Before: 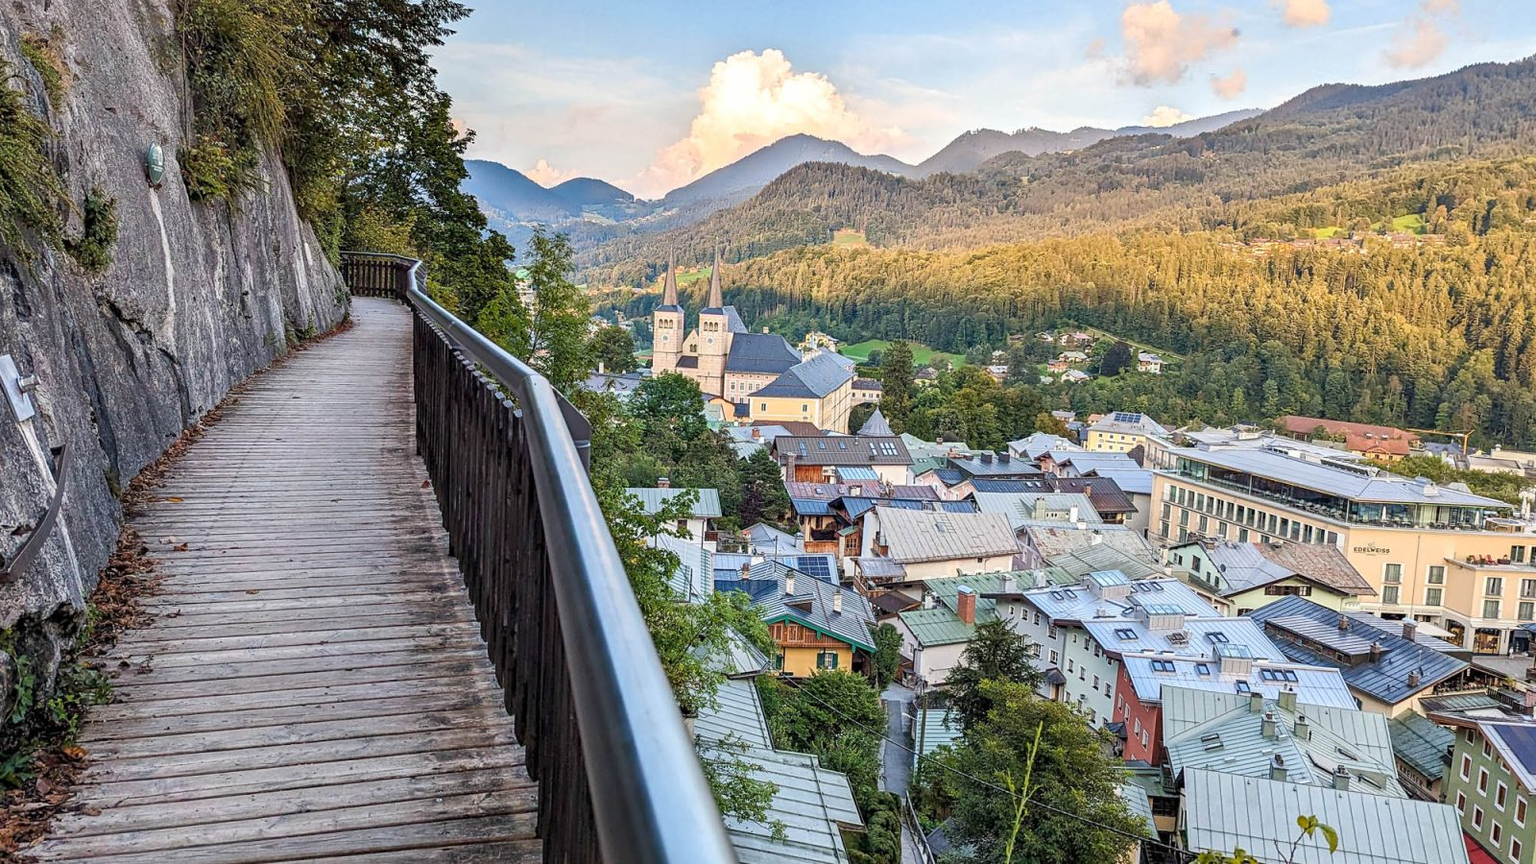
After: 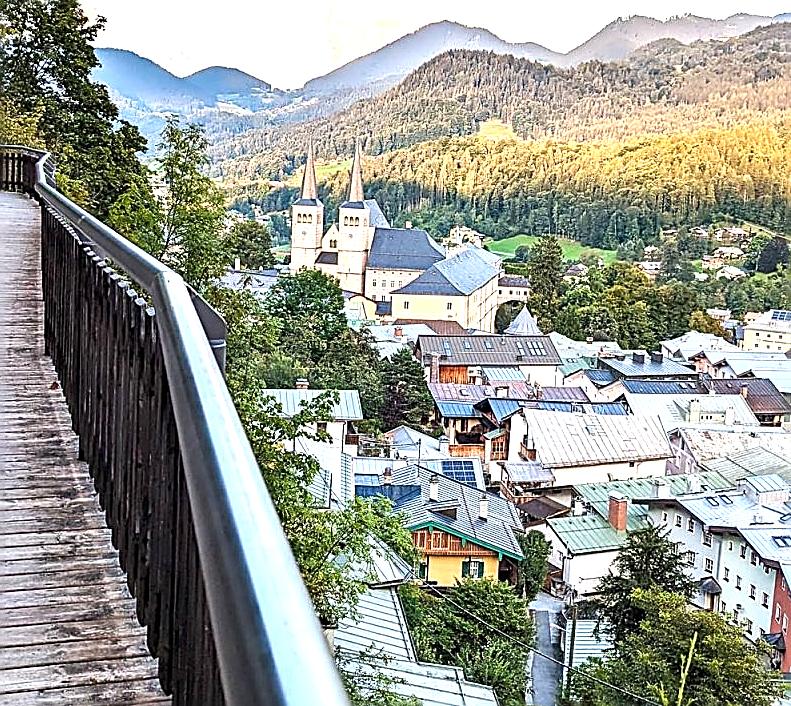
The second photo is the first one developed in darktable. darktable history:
sharpen: amount 0.901
exposure: black level correction 0, exposure 0.5 EV, compensate exposure bias true, compensate highlight preservation false
tone equalizer: -8 EV -0.417 EV, -7 EV -0.389 EV, -6 EV -0.333 EV, -5 EV -0.222 EV, -3 EV 0.222 EV, -2 EV 0.333 EV, -1 EV 0.389 EV, +0 EV 0.417 EV, edges refinement/feathering 500, mask exposure compensation -1.57 EV, preserve details no
crop and rotate: angle 0.02°, left 24.353%, top 13.219%, right 26.156%, bottom 8.224%
